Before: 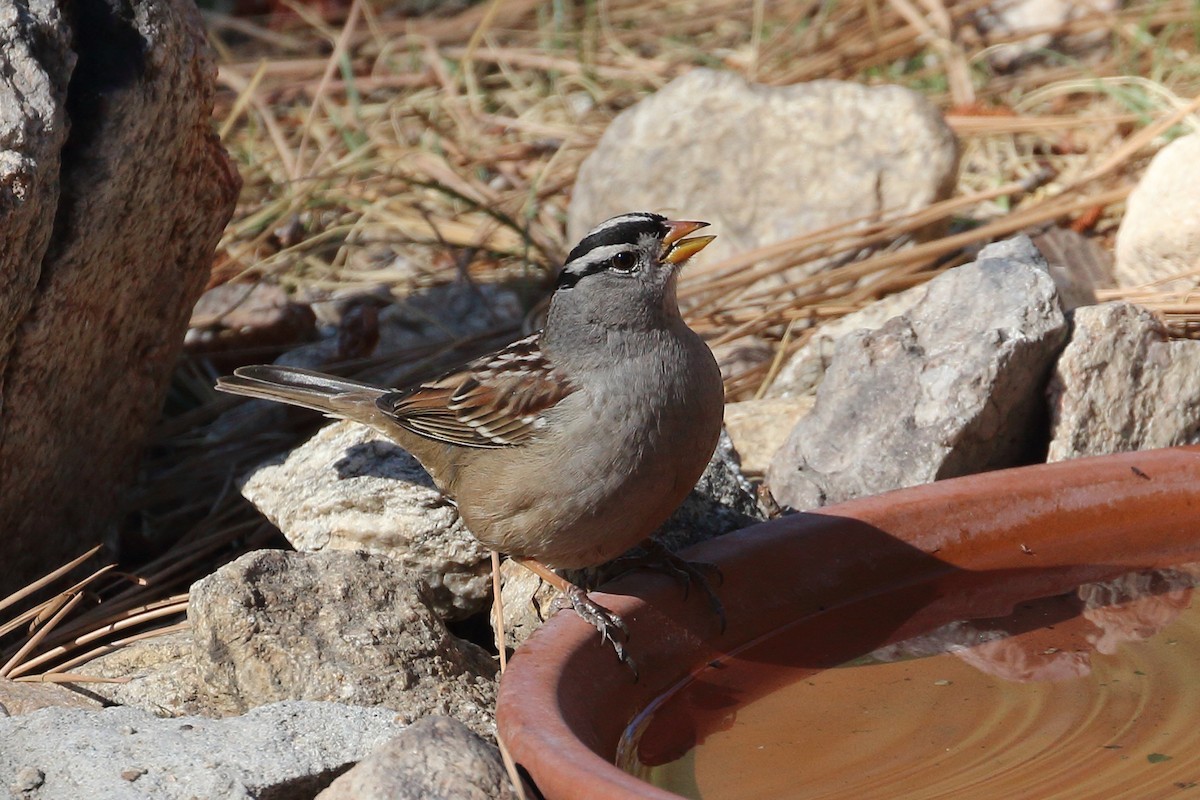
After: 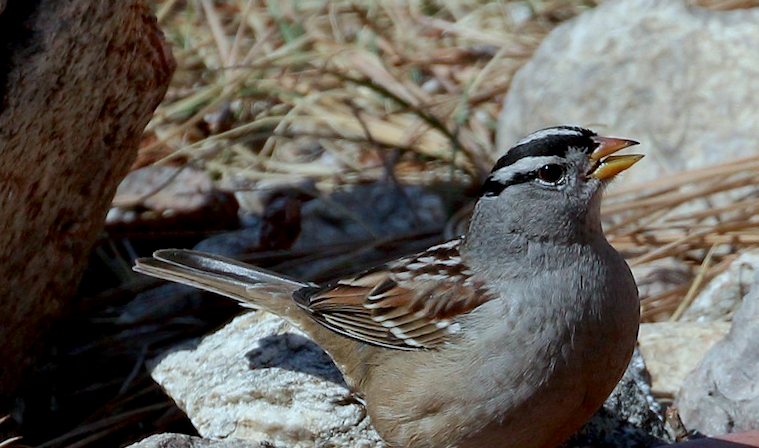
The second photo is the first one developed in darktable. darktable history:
exposure: black level correction 0.009, exposure -0.159 EV, compensate exposure bias true, compensate highlight preservation false
crop and rotate: angle -4.39°, left 2.198%, top 6.974%, right 27.389%, bottom 30.713%
local contrast: mode bilateral grid, contrast 20, coarseness 51, detail 119%, midtone range 0.2
color calibration: illuminant Planckian (black body), x 0.375, y 0.374, temperature 4126.26 K
